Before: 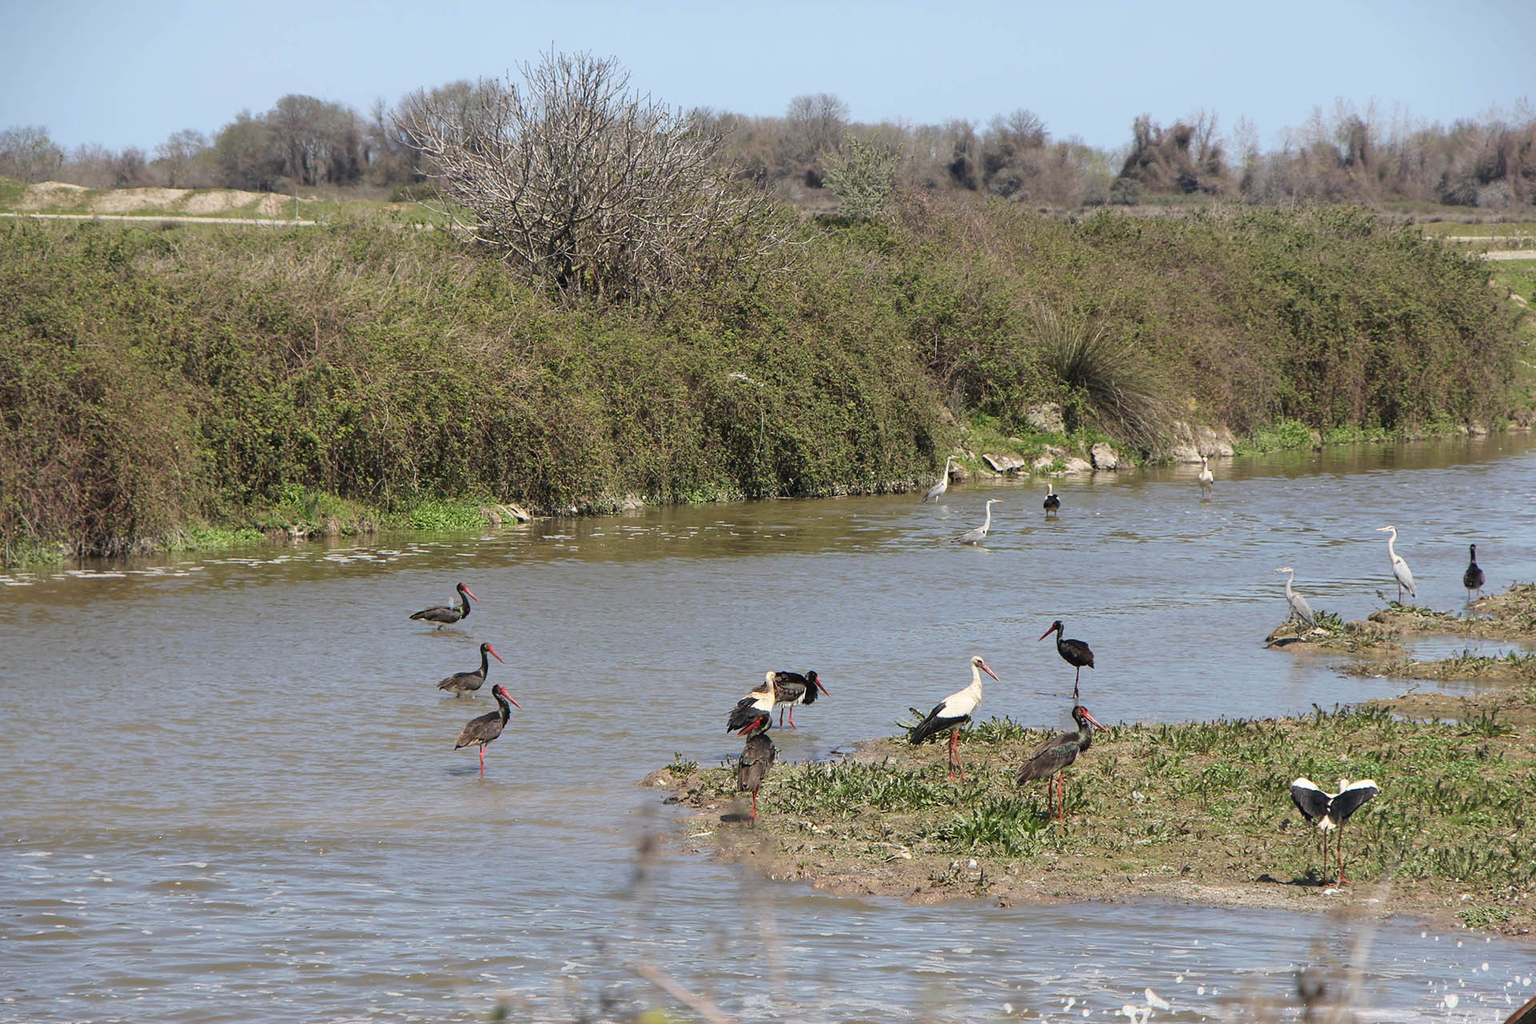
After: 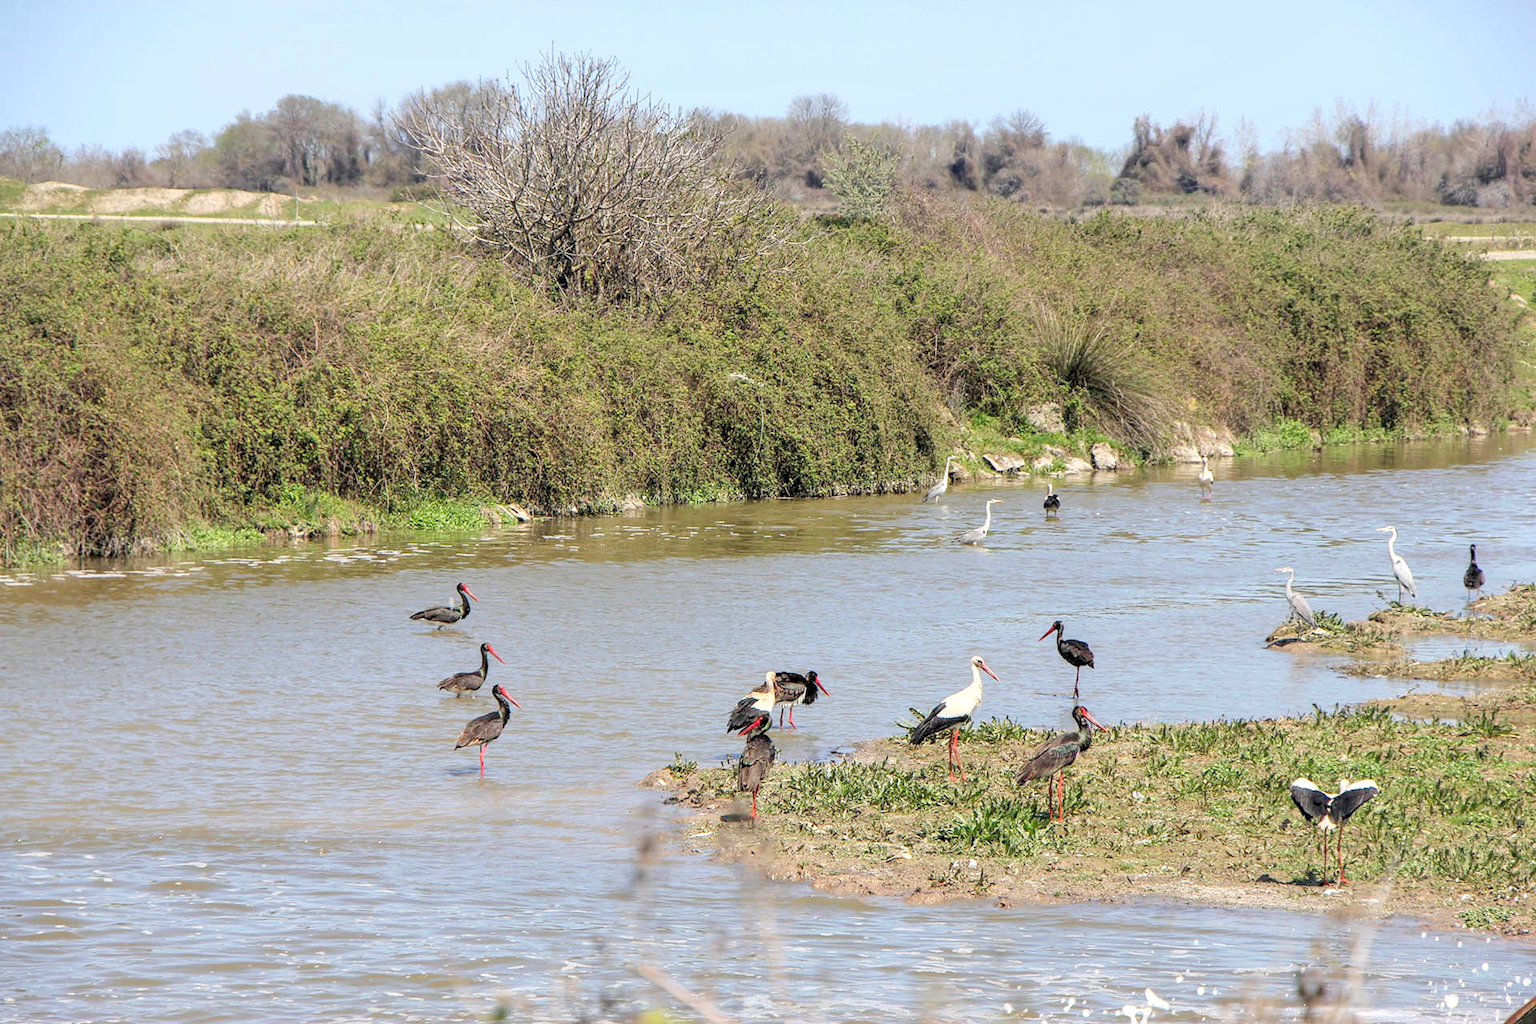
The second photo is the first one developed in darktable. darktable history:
local contrast: detail 130%
levels: levels [0.072, 0.414, 0.976]
